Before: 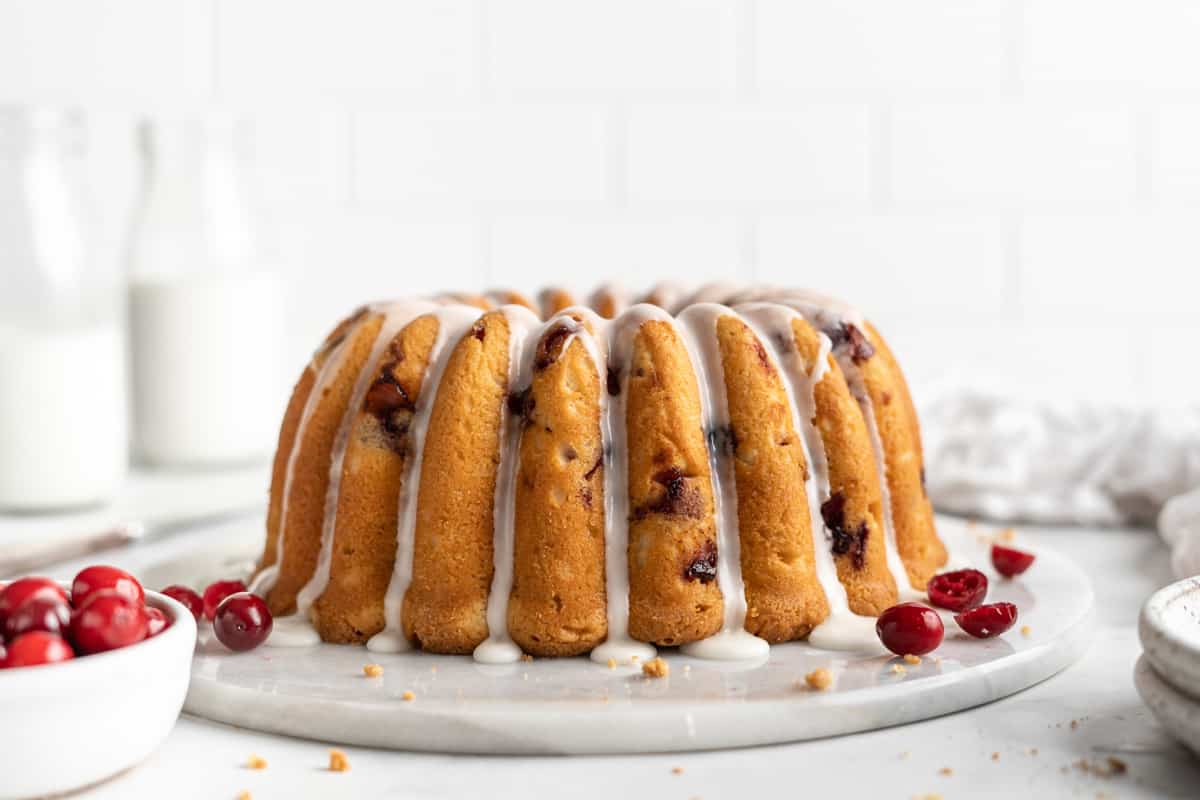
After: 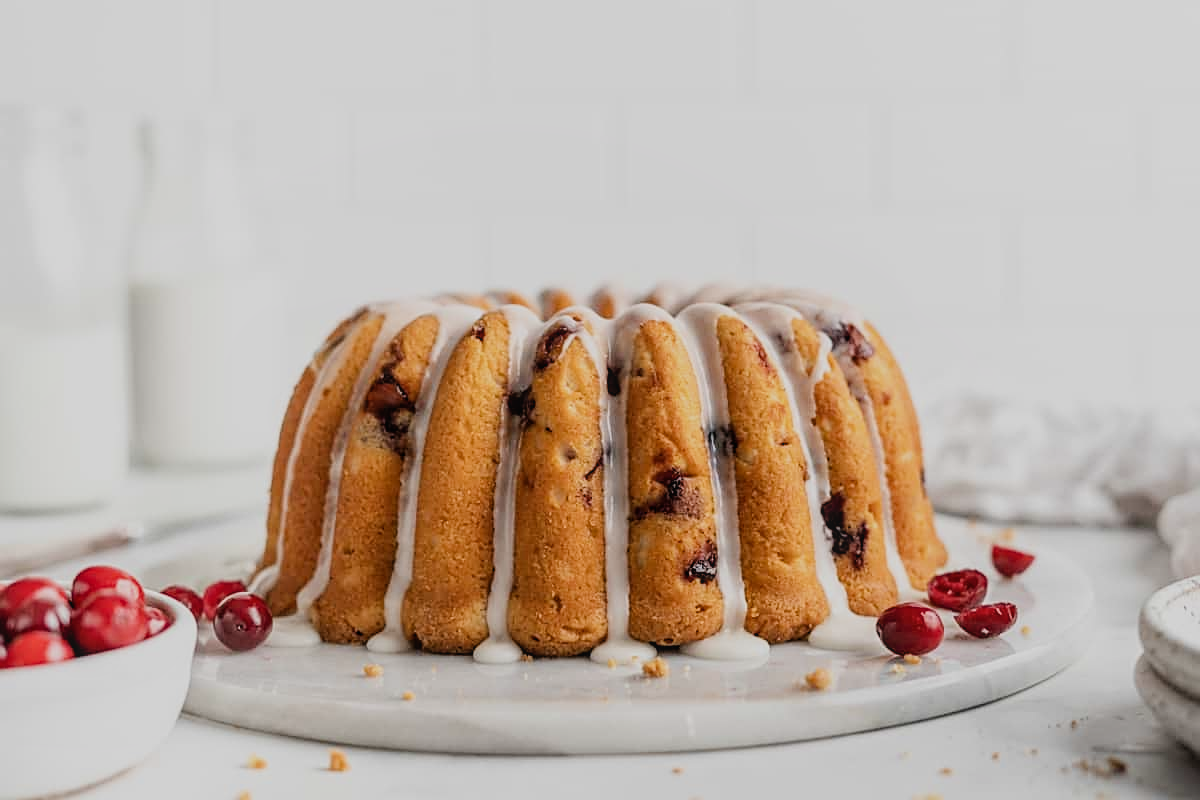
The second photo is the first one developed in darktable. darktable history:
local contrast: detail 110%
filmic rgb: black relative exposure -7.65 EV, white relative exposure 4.56 EV, hardness 3.61
sharpen: on, module defaults
